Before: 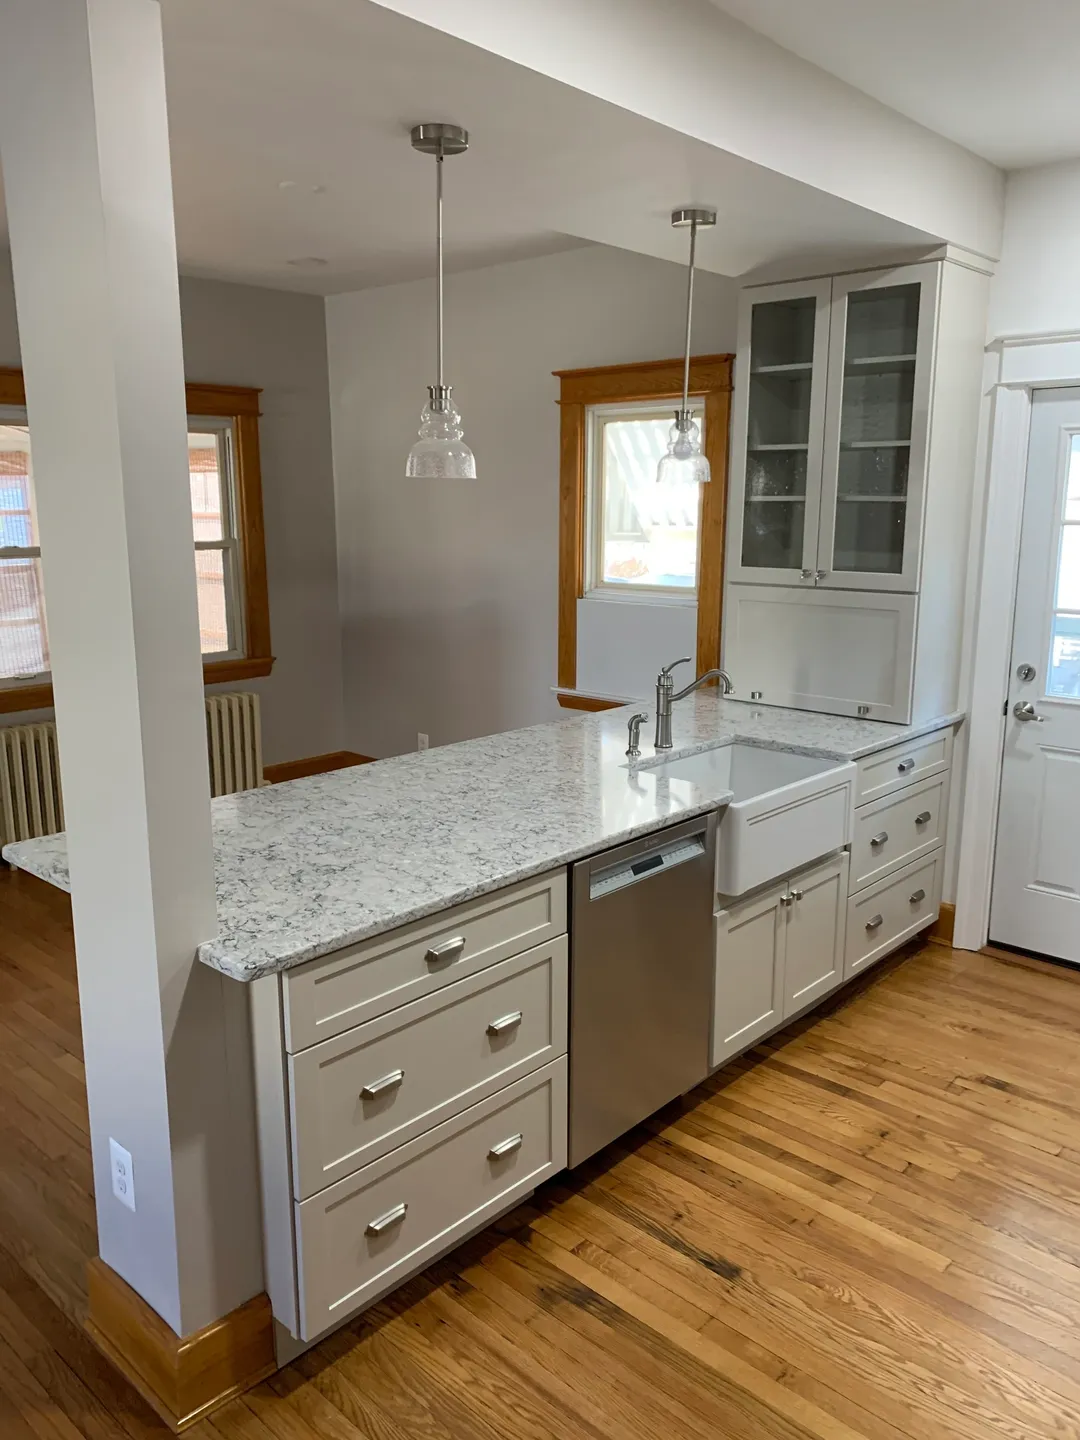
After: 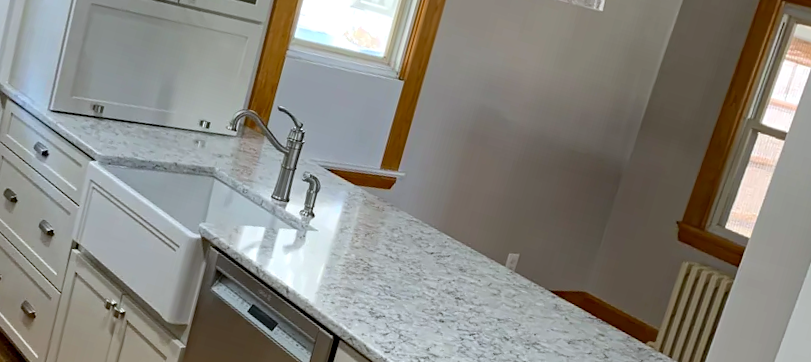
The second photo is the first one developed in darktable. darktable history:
white balance: red 0.967, blue 1.049
crop and rotate: angle 16.12°, top 30.835%, bottom 35.653%
haze removal: compatibility mode true, adaptive false
exposure: exposure 0.191 EV, compensate highlight preservation false
